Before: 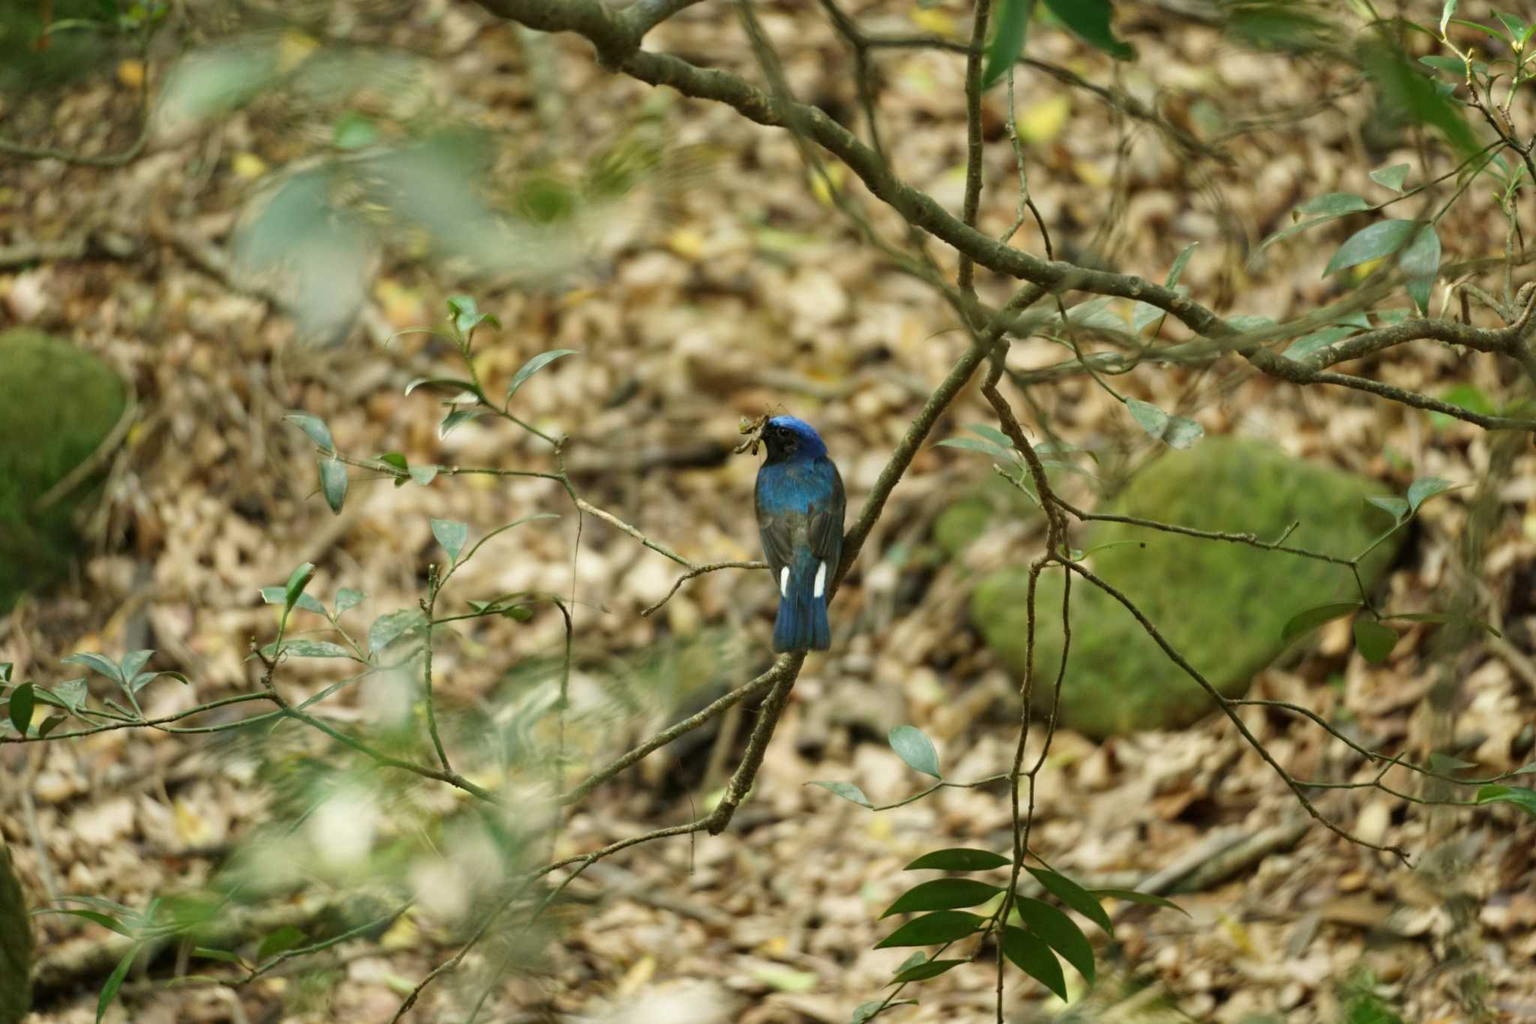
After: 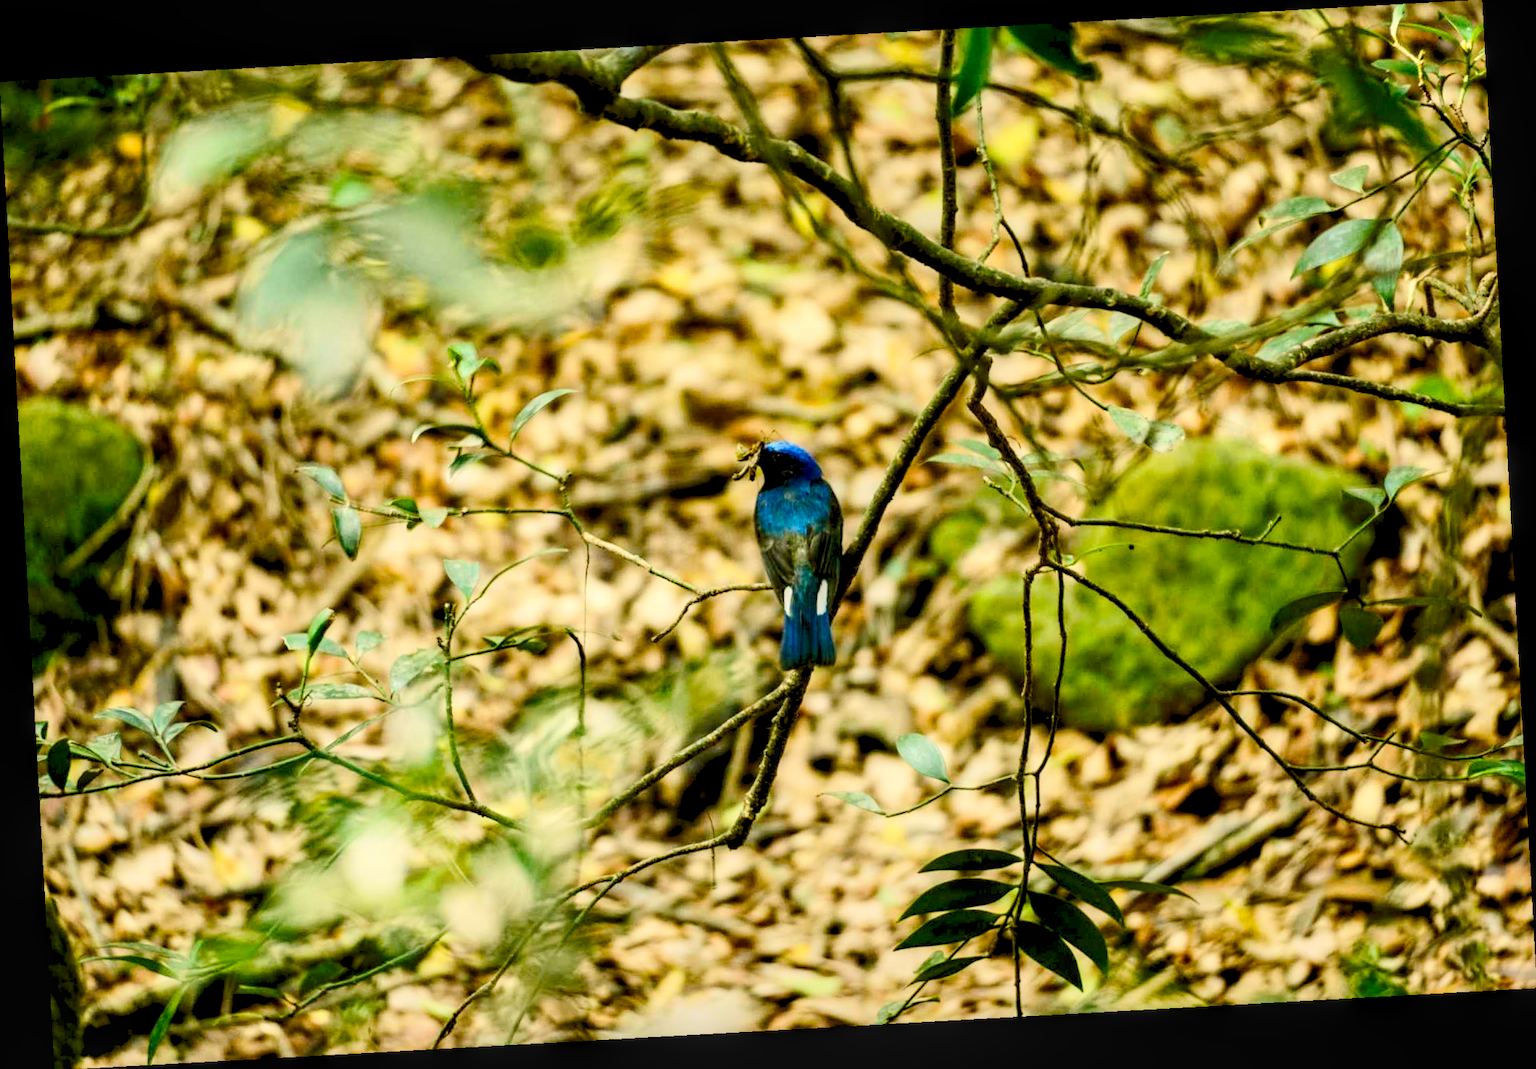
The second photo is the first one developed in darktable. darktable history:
rotate and perspective: rotation -3.18°, automatic cropping off
rgb levels: preserve colors sum RGB, levels [[0.038, 0.433, 0.934], [0, 0.5, 1], [0, 0.5, 1]]
contrast brightness saturation: contrast 0.4, brightness 0.1, saturation 0.21
color balance rgb: shadows lift › chroma 1%, shadows lift › hue 240.84°, highlights gain › chroma 2%, highlights gain › hue 73.2°, global offset › luminance -0.5%, perceptual saturation grading › global saturation 20%, perceptual saturation grading › highlights -25%, perceptual saturation grading › shadows 50%, global vibrance 15%
local contrast: highlights 35%, detail 135%
white balance: emerald 1
